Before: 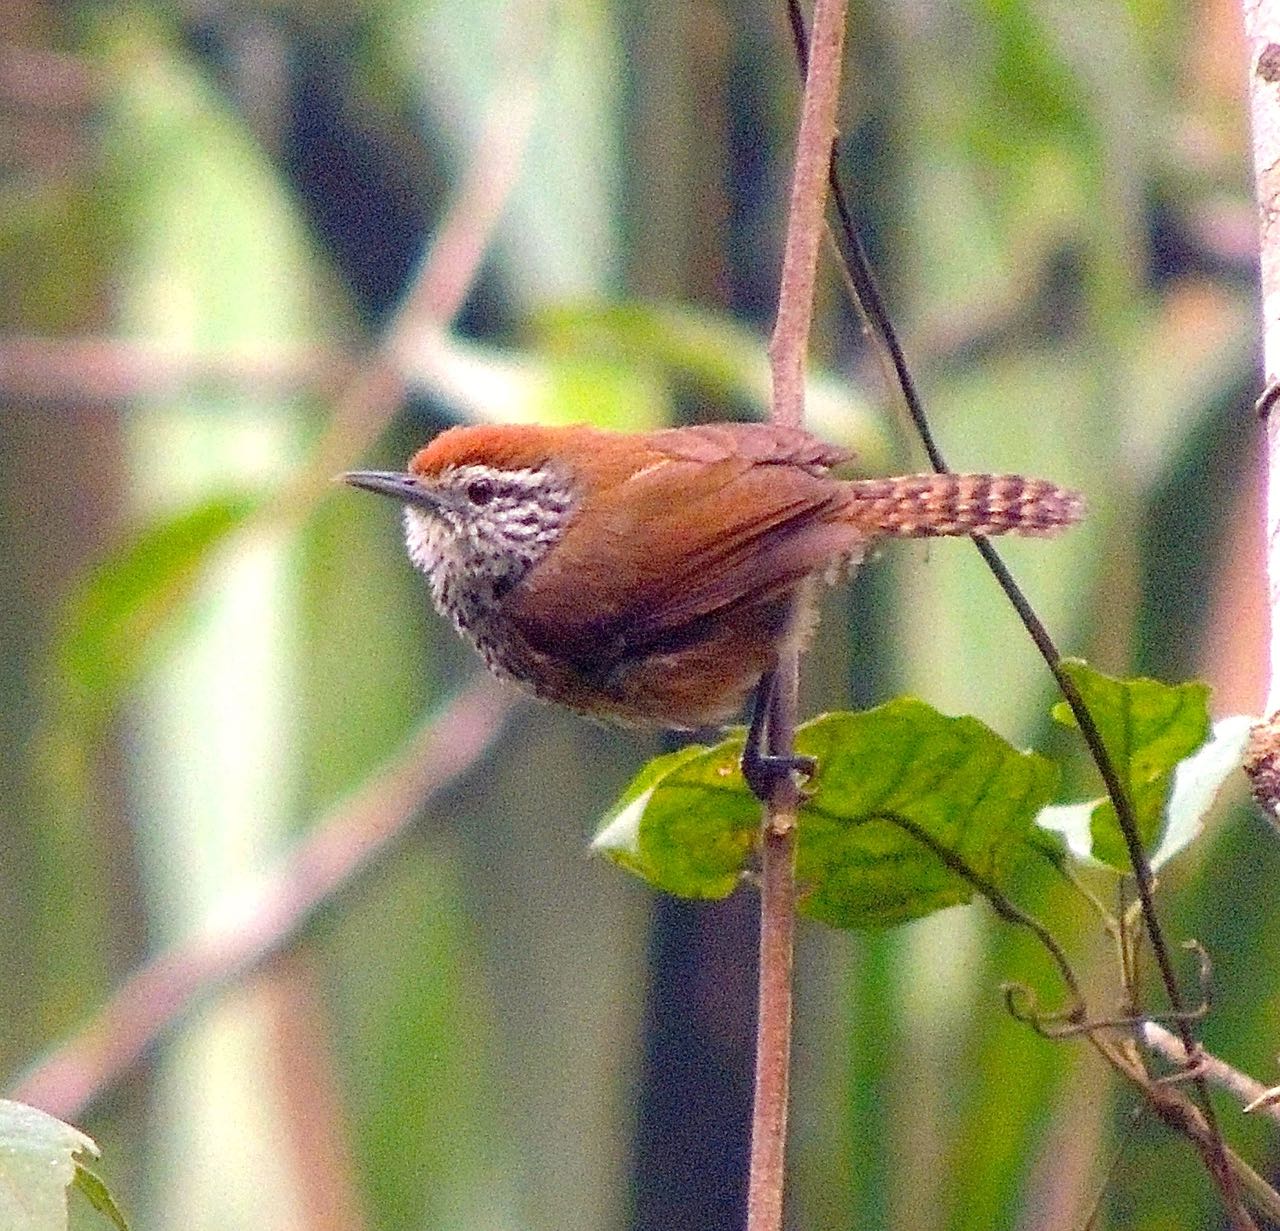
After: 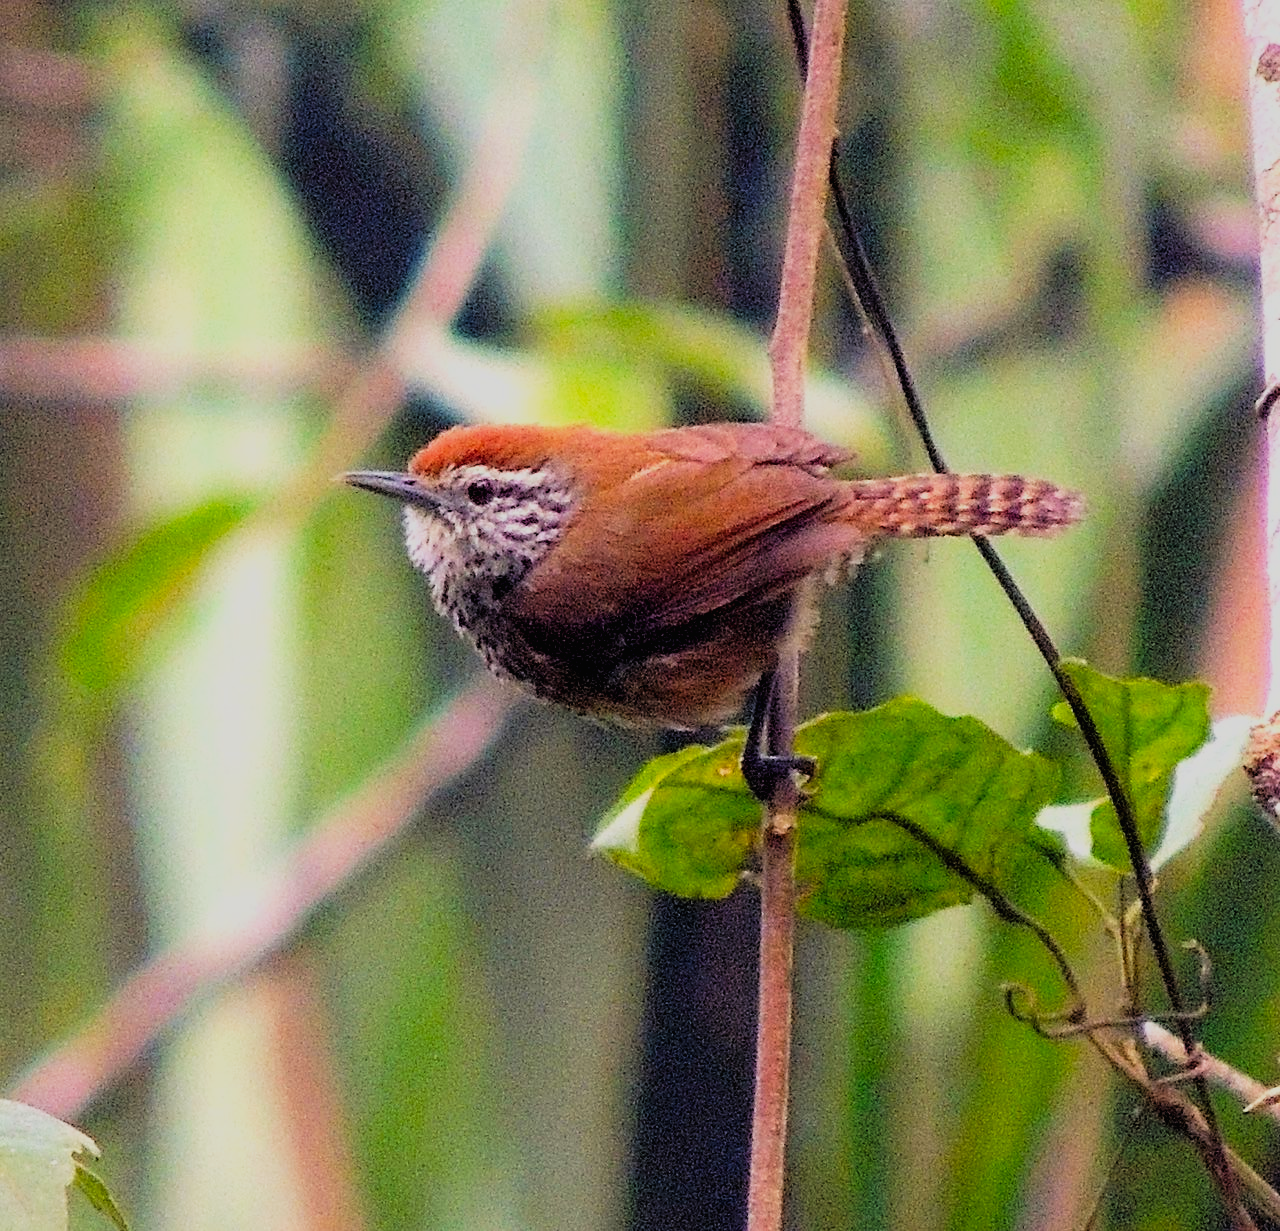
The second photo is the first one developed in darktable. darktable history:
filmic rgb: black relative exposure -4.63 EV, white relative exposure 4.77 EV, hardness 2.36, latitude 36.8%, contrast 1.046, highlights saturation mix 0.771%, shadows ↔ highlights balance 1.2%, color science v6 (2022)
exposure: exposure -0.013 EV, compensate exposure bias true, compensate highlight preservation false
tone curve: curves: ch0 [(0.016, 0.011) (0.204, 0.146) (0.515, 0.476) (0.78, 0.795) (1, 0.981)], preserve colors none
